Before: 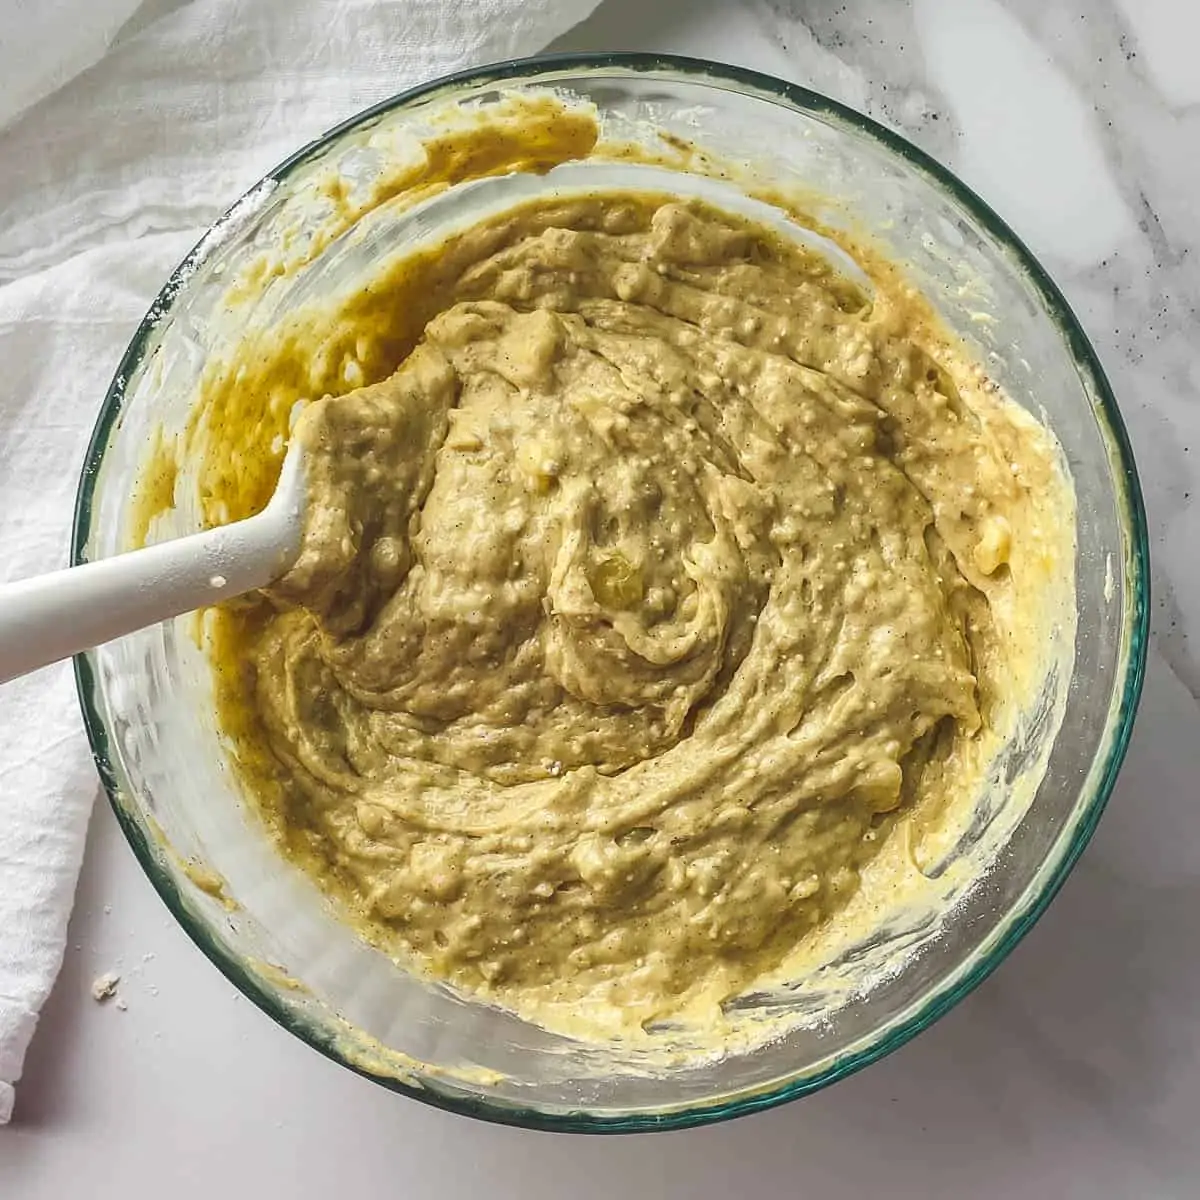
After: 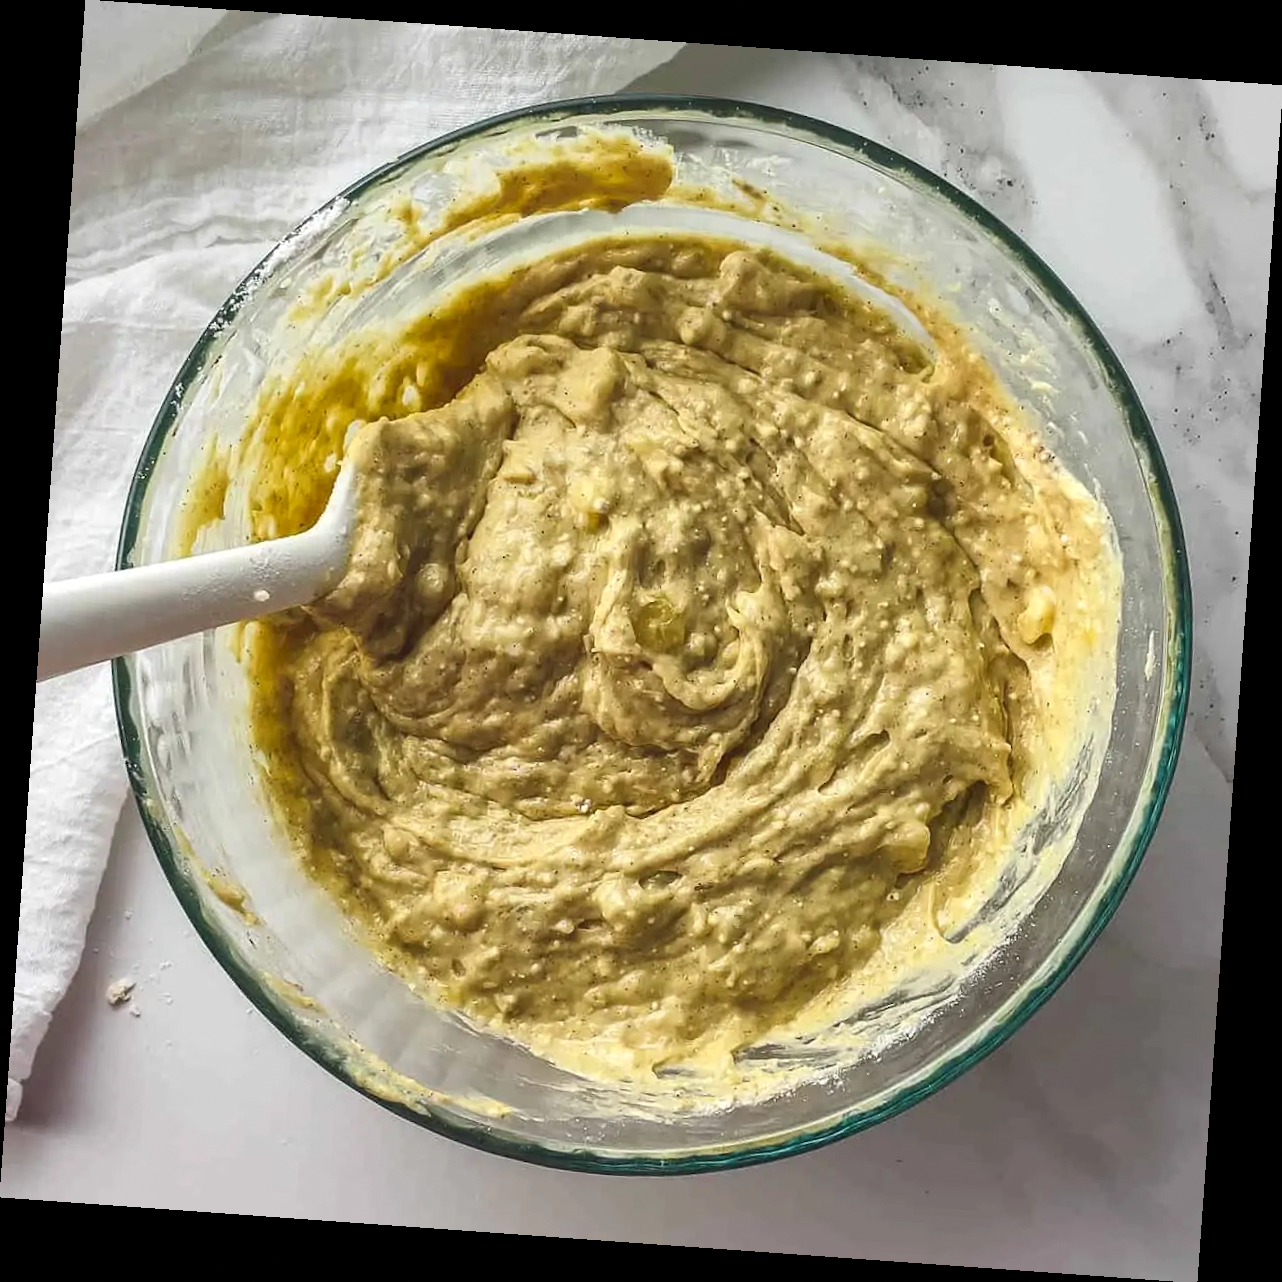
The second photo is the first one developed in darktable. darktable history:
rotate and perspective: rotation 4.1°, automatic cropping off
local contrast: mode bilateral grid, contrast 20, coarseness 50, detail 120%, midtone range 0.2
grain: coarseness 0.81 ISO, strength 1.34%, mid-tones bias 0%
